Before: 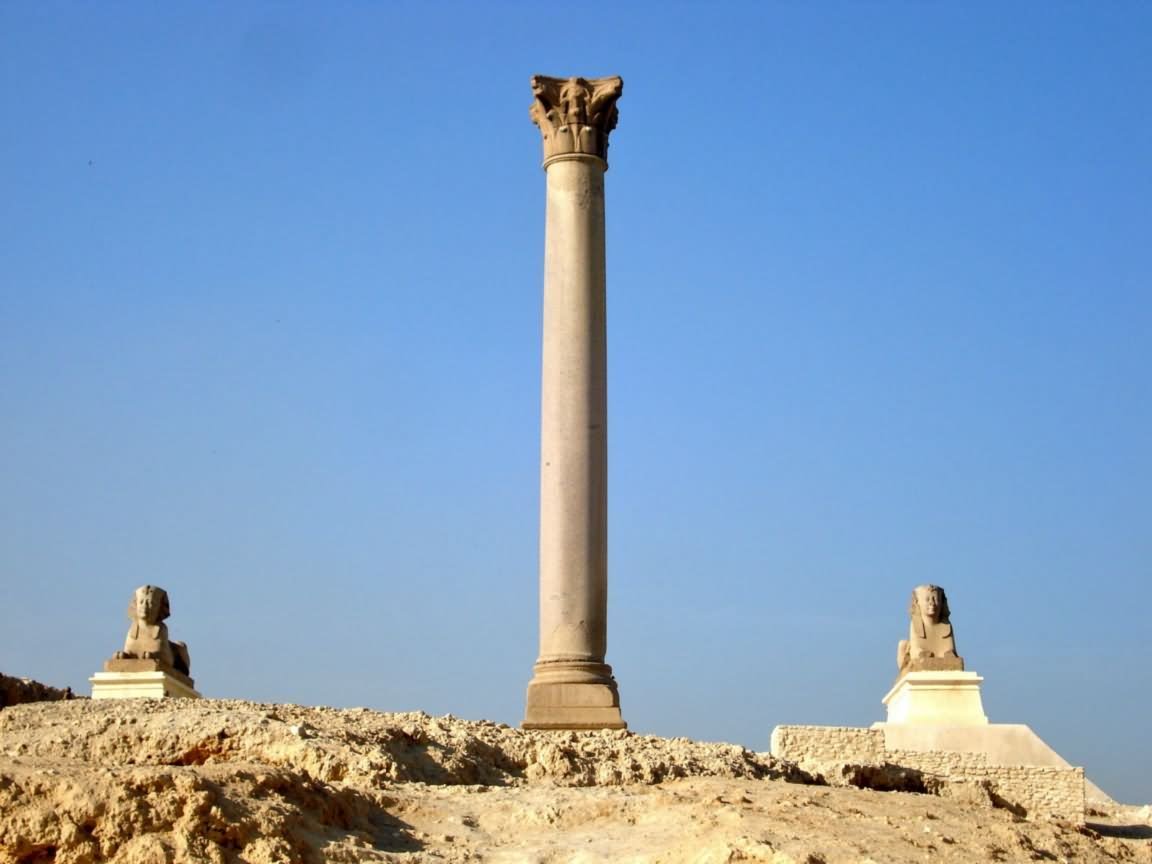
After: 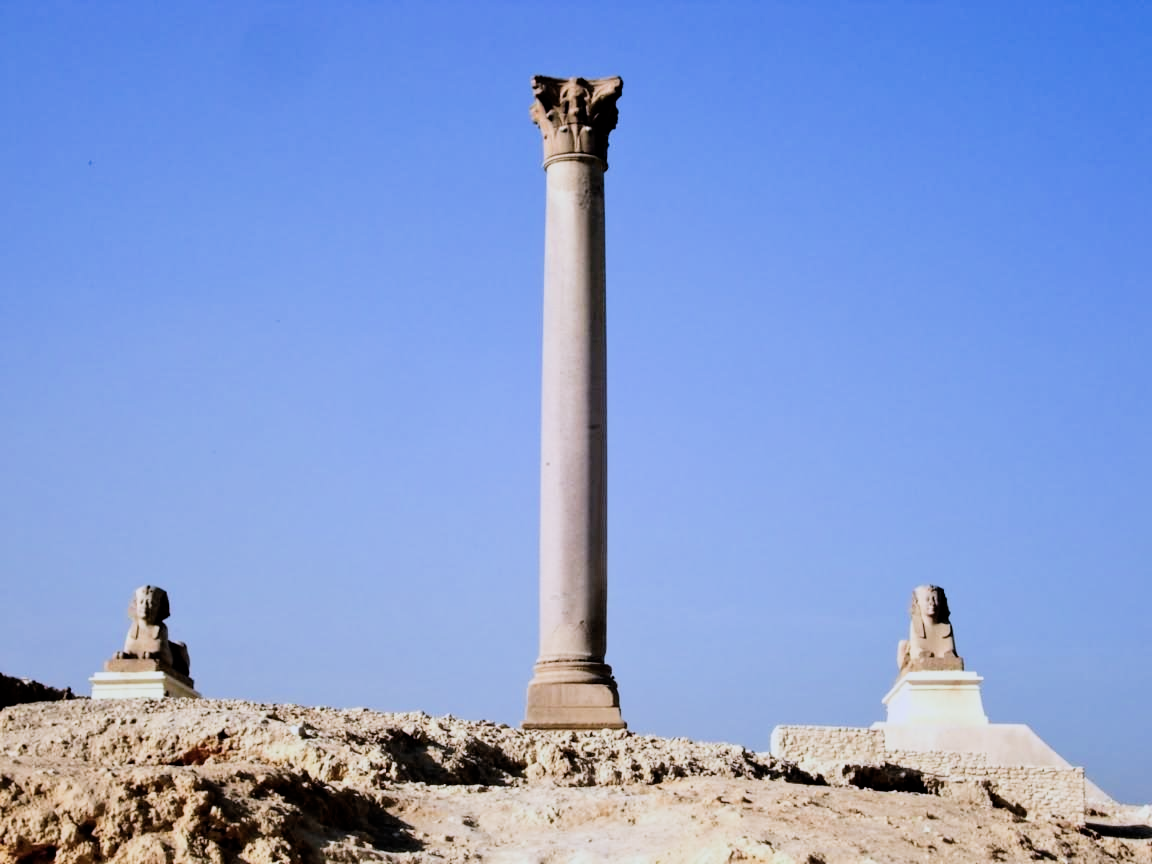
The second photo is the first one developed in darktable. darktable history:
filmic rgb: black relative exposure -5 EV, hardness 2.88, contrast 1.4, highlights saturation mix -30%
color calibration: illuminant as shot in camera, x 0.379, y 0.396, temperature 4138.76 K
